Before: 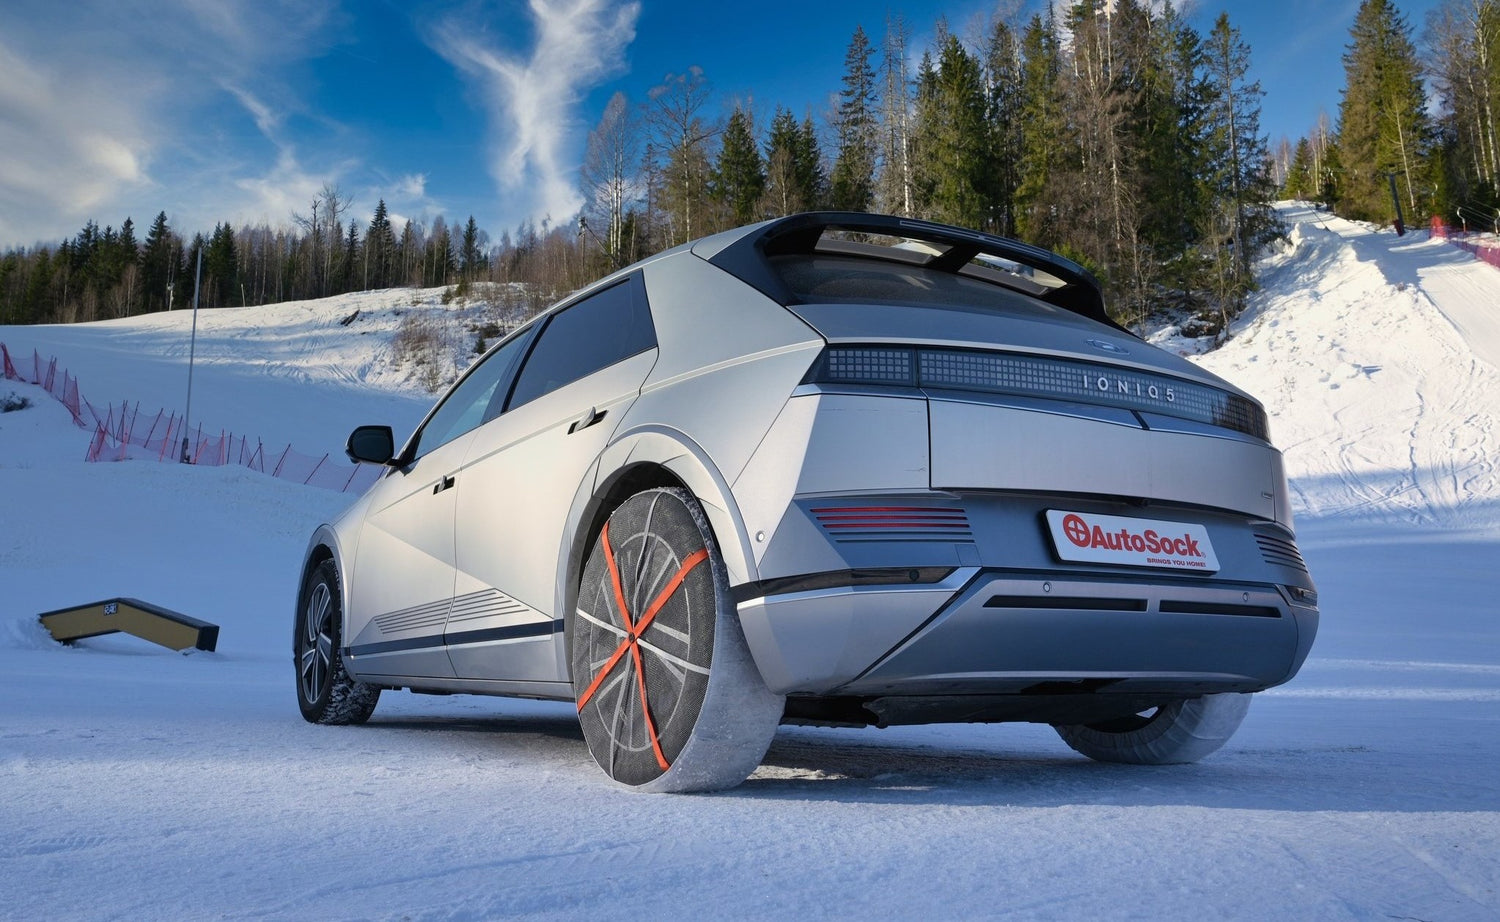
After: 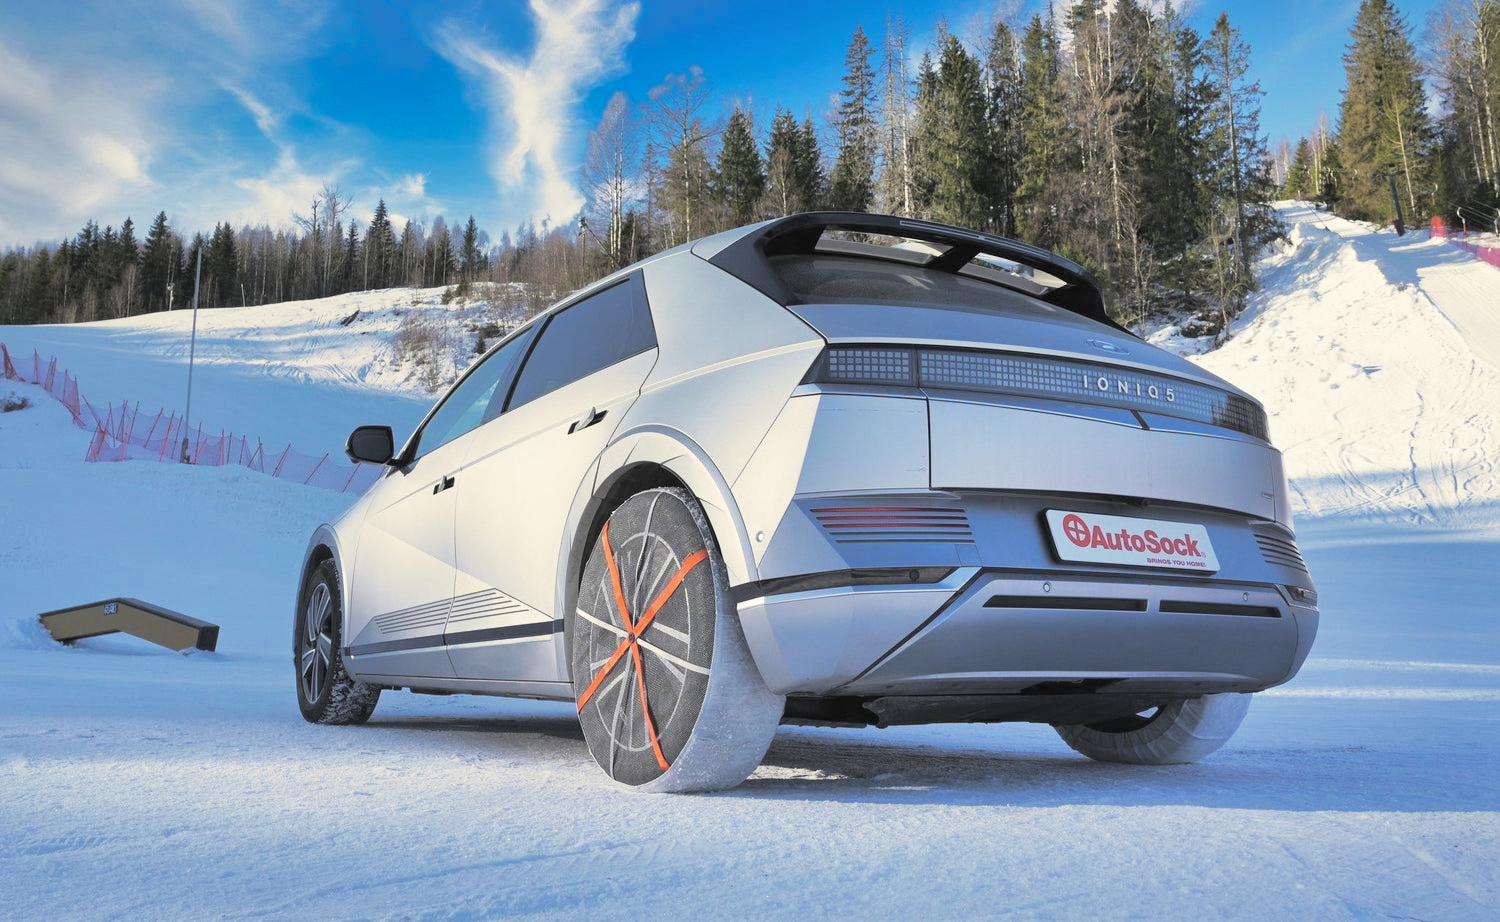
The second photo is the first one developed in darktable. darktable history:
shadows and highlights: shadows 40, highlights -60
split-toning: shadows › hue 43.2°, shadows › saturation 0, highlights › hue 50.4°, highlights › saturation 1
exposure: black level correction 0, exposure 0.6 EV, compensate highlight preservation false
base curve: curves: ch0 [(0, 0) (0.088, 0.125) (0.176, 0.251) (0.354, 0.501) (0.613, 0.749) (1, 0.877)], preserve colors none
